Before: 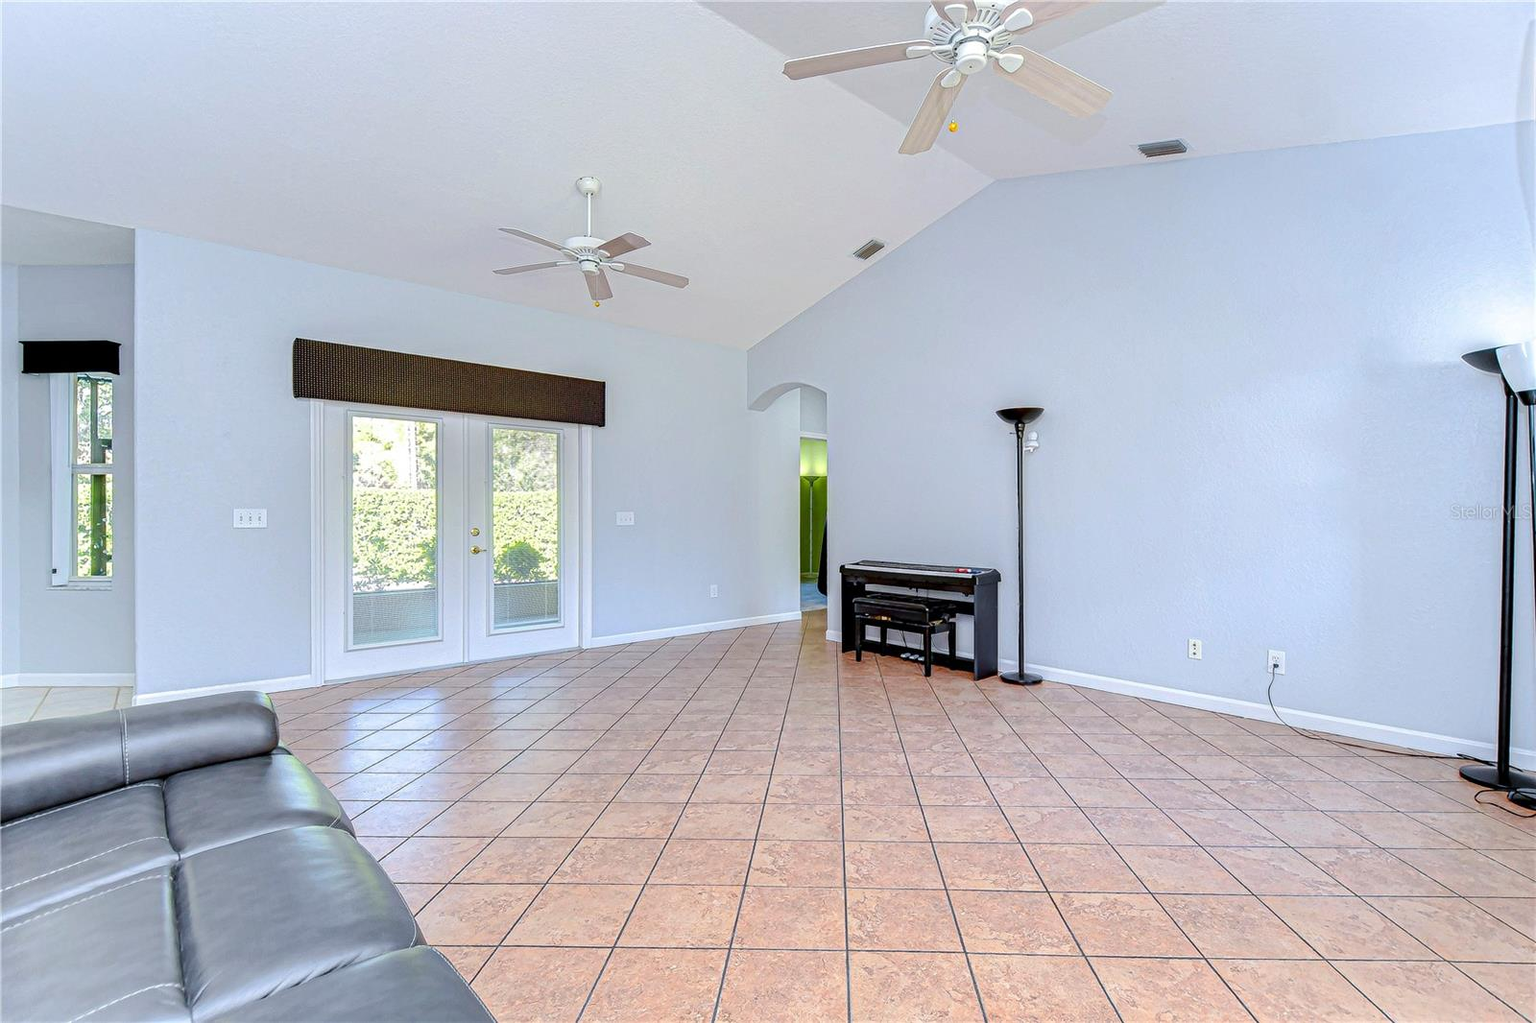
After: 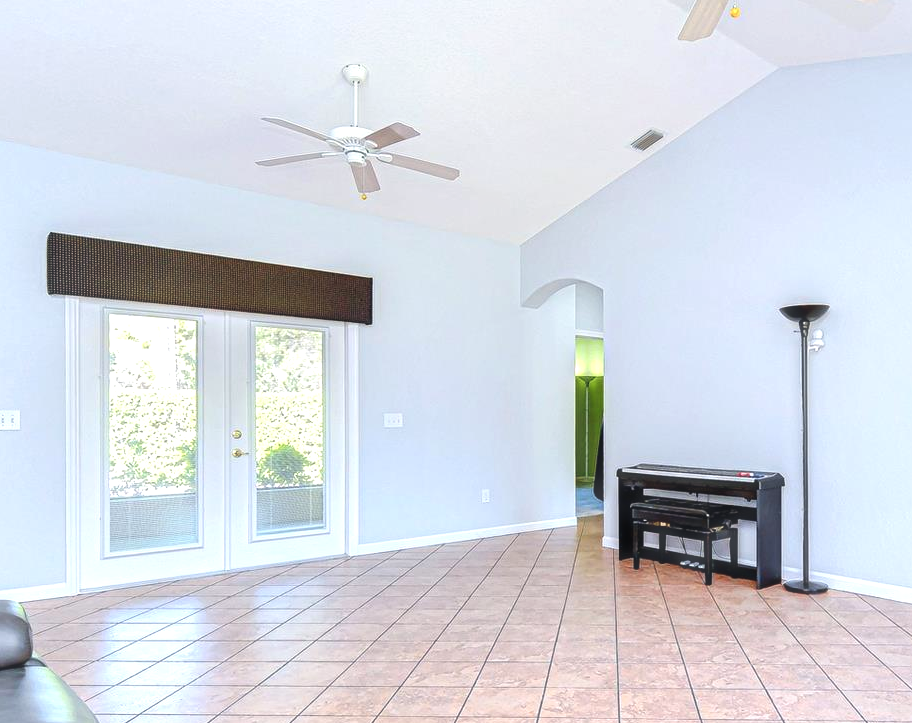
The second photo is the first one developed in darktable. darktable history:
tone equalizer: -7 EV 0.211 EV, -6 EV 0.111 EV, -5 EV 0.066 EV, -4 EV 0.052 EV, -2 EV -0.025 EV, -1 EV -0.021 EV, +0 EV -0.042 EV
exposure: exposure 0.551 EV, compensate highlight preservation false
haze removal: strength -0.108, compatibility mode true, adaptive false
crop: left 16.182%, top 11.267%, right 26.102%, bottom 20.631%
